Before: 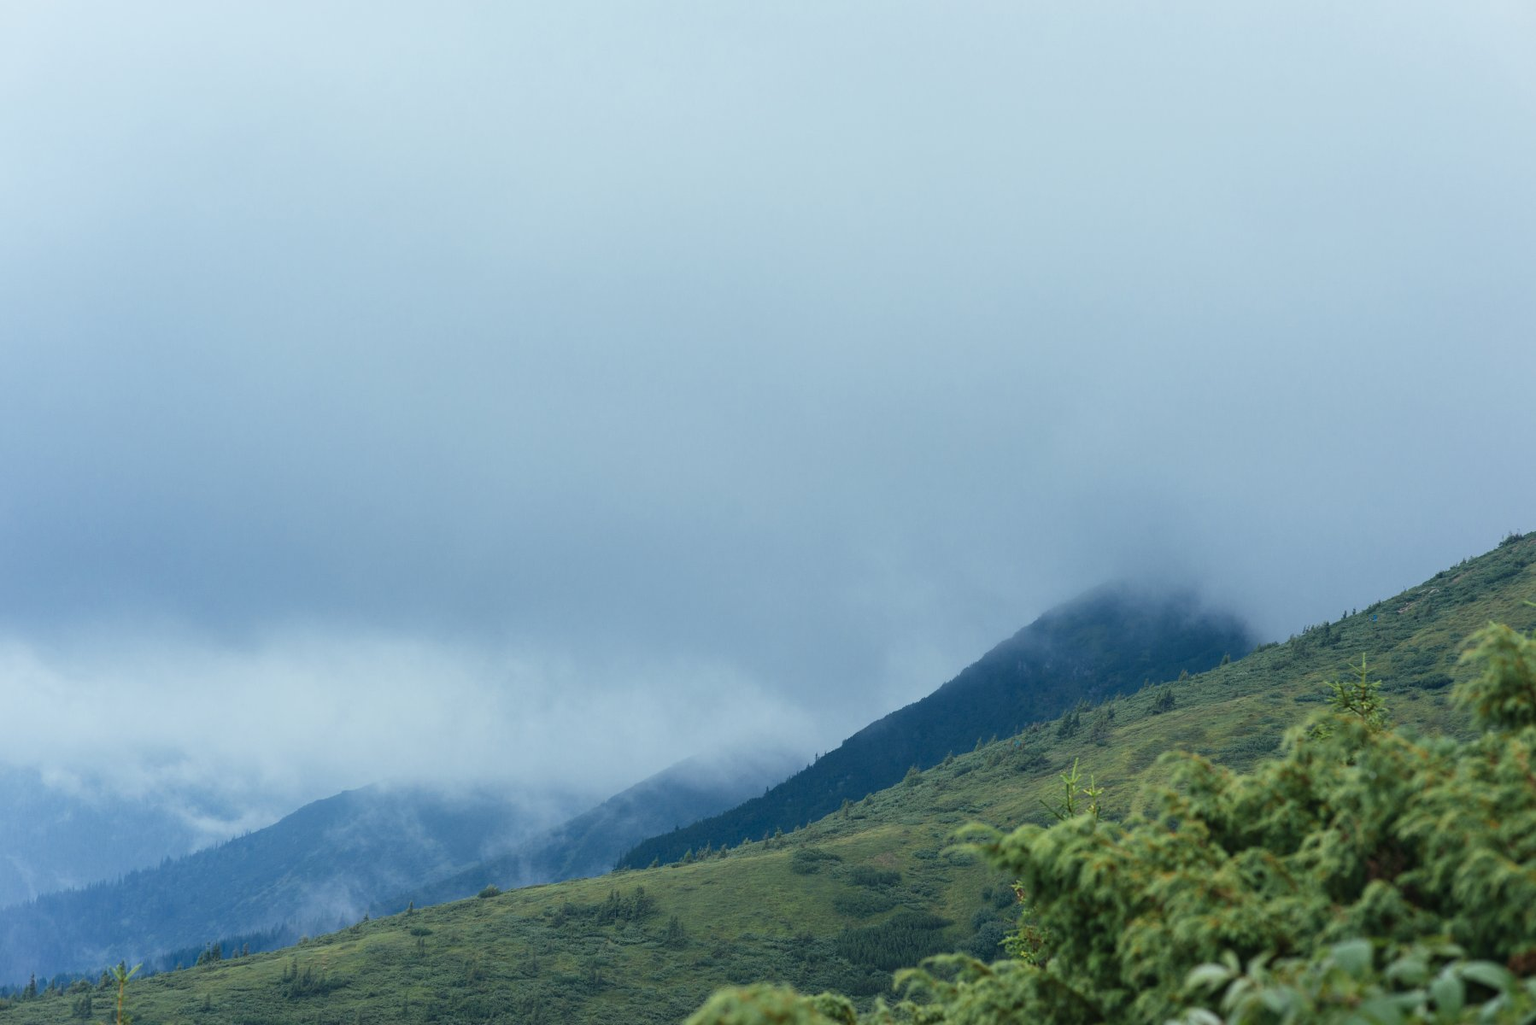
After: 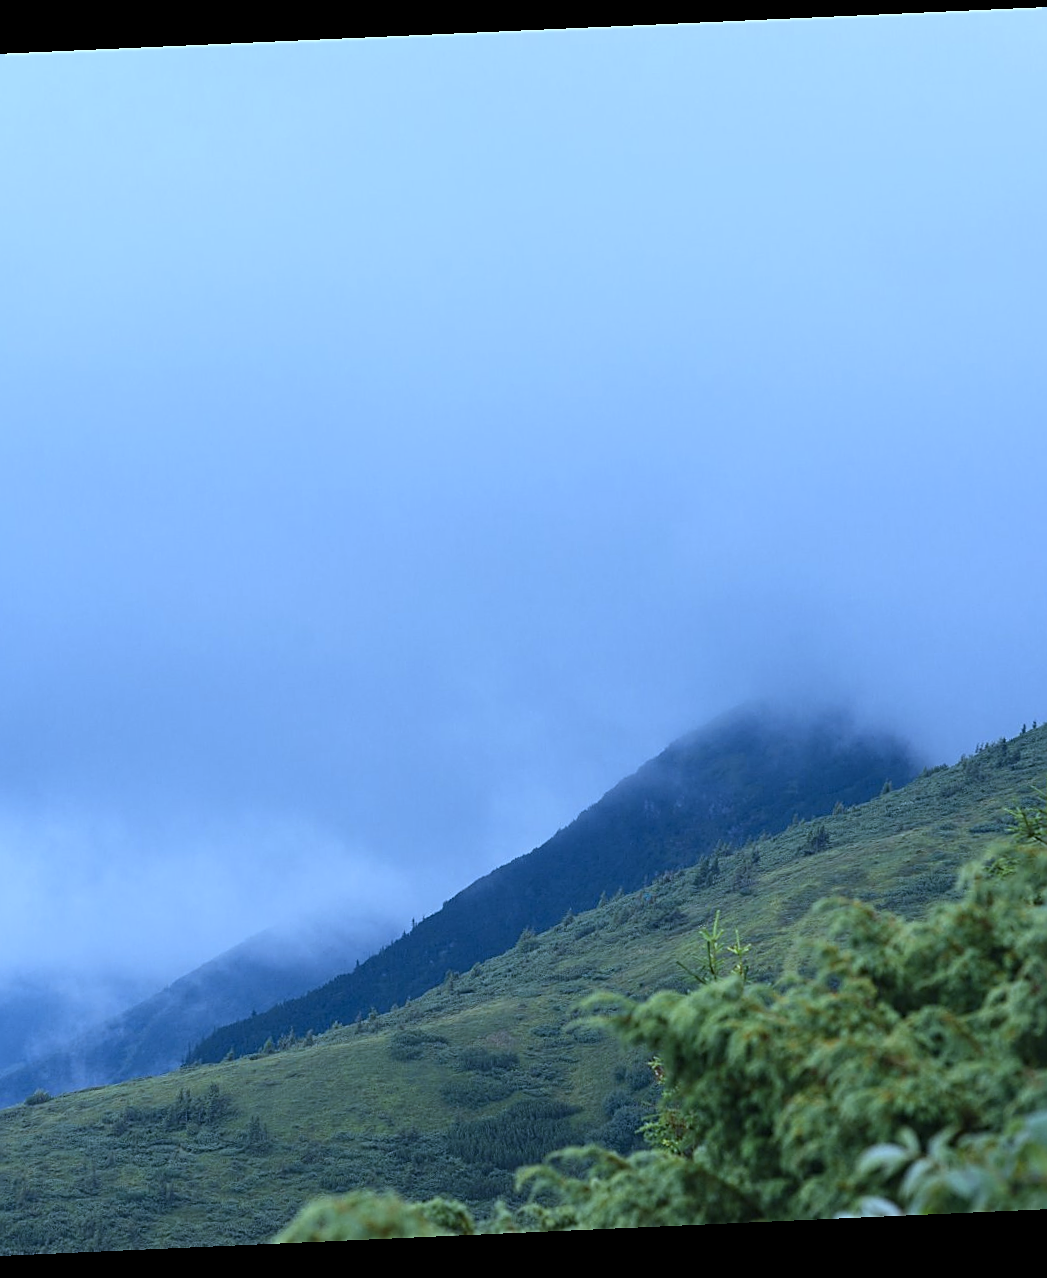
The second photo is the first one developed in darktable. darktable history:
crop: left 31.458%, top 0%, right 11.876%
rotate and perspective: rotation -2.56°, automatic cropping off
tone equalizer: on, module defaults
sharpen: on, module defaults
white balance: red 0.871, blue 1.249
